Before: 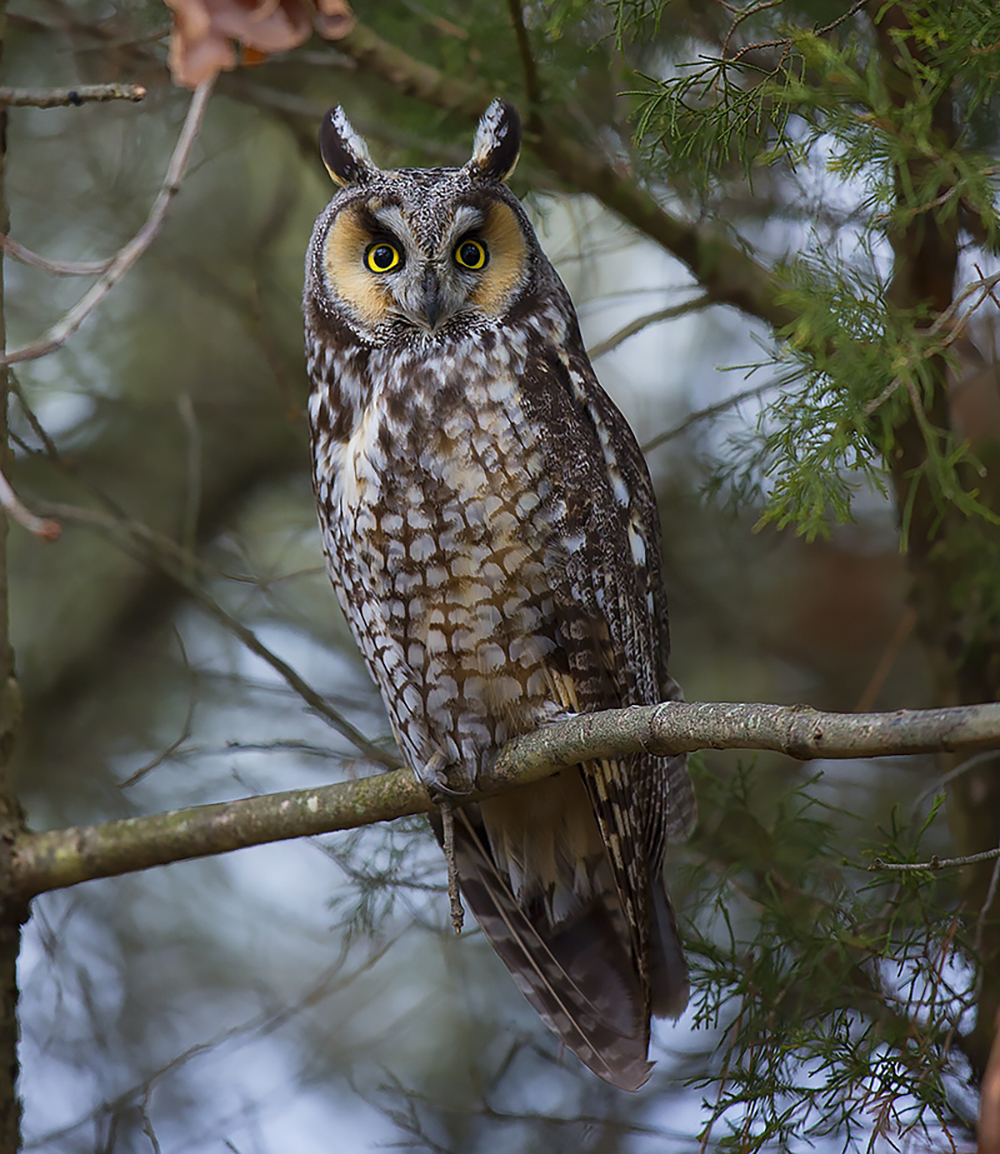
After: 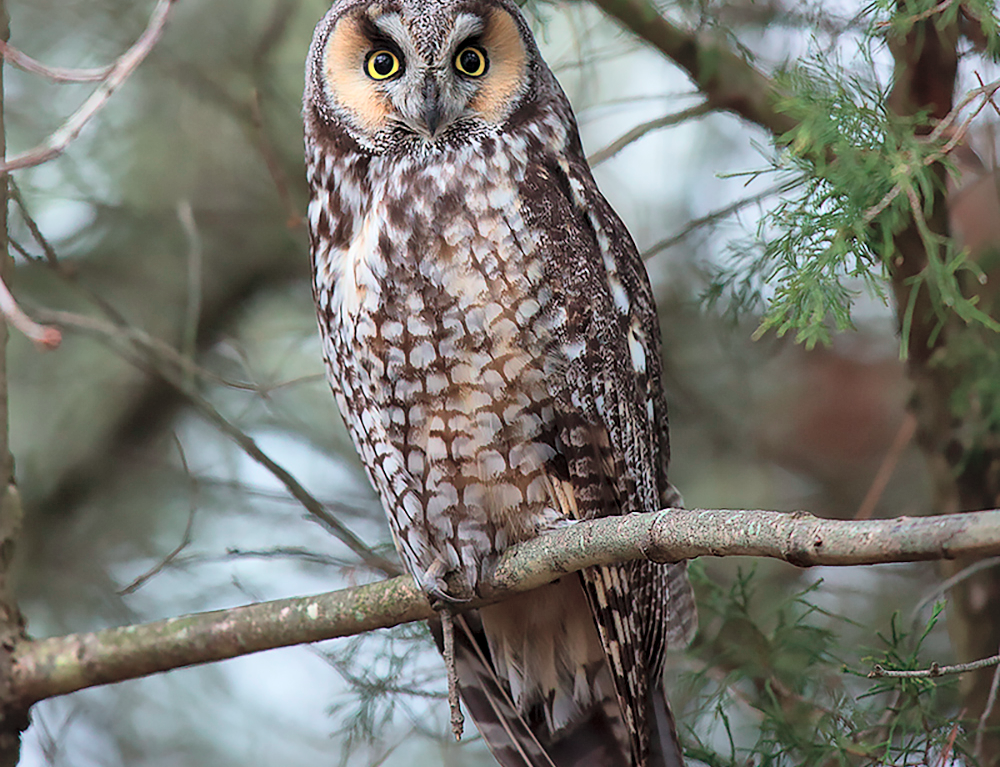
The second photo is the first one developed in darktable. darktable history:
contrast brightness saturation: contrast 0.1, brightness 0.3, saturation 0.14
local contrast: mode bilateral grid, contrast 20, coarseness 50, detail 150%, midtone range 0.2
crop: top 16.727%, bottom 16.727%
color contrast: blue-yellow contrast 0.62
